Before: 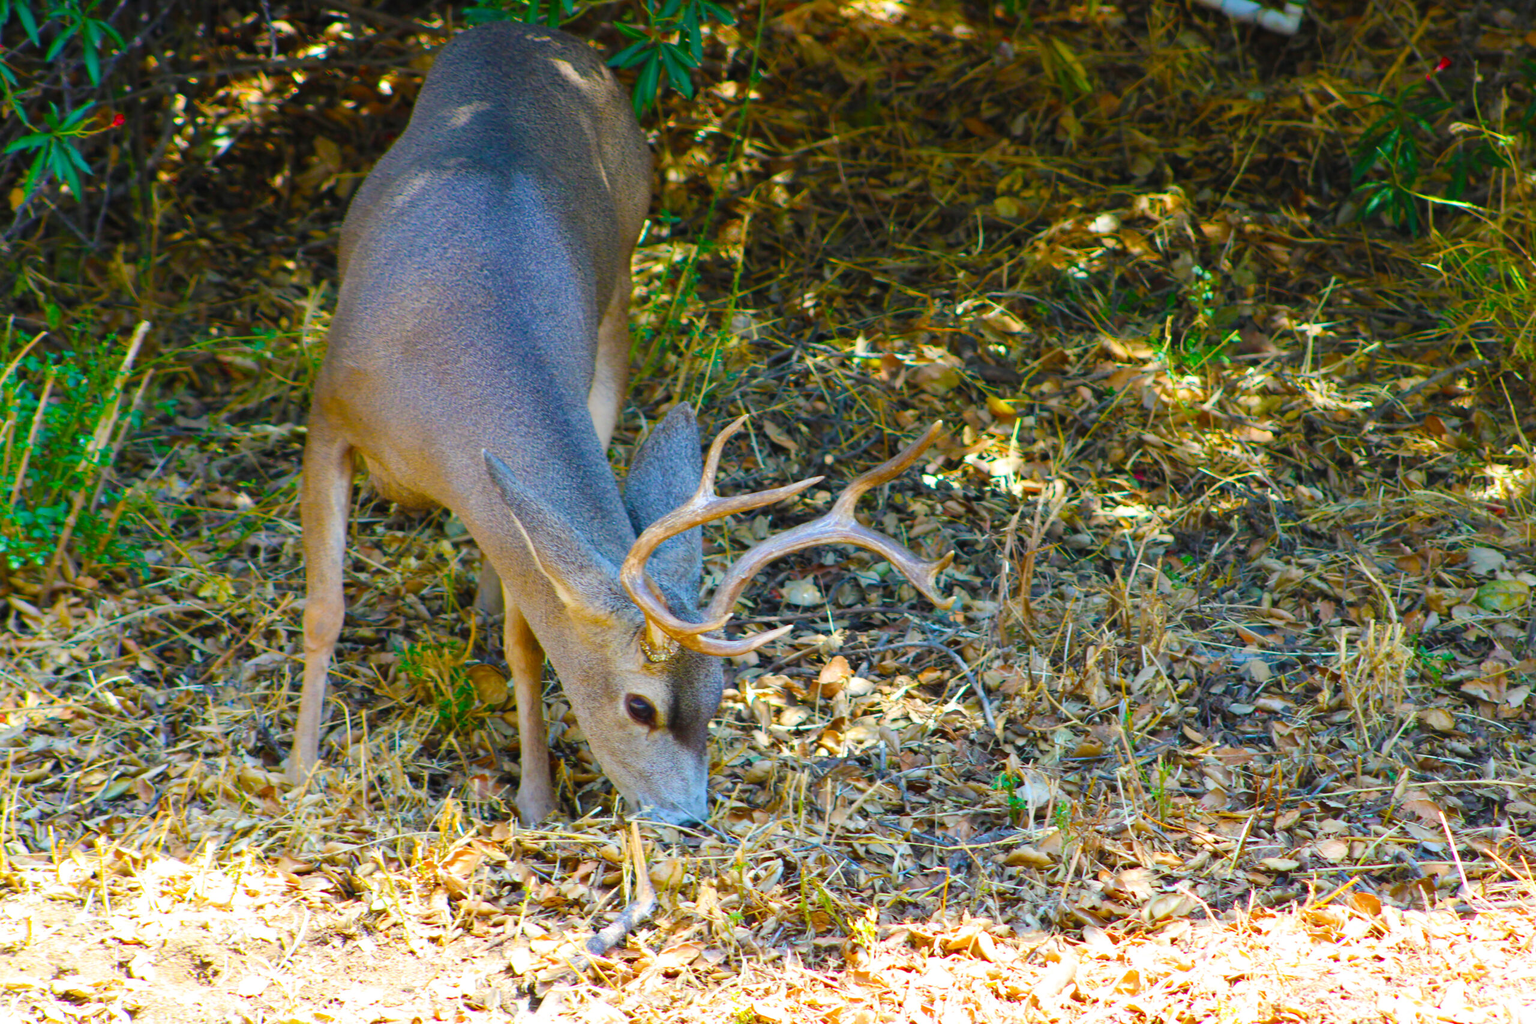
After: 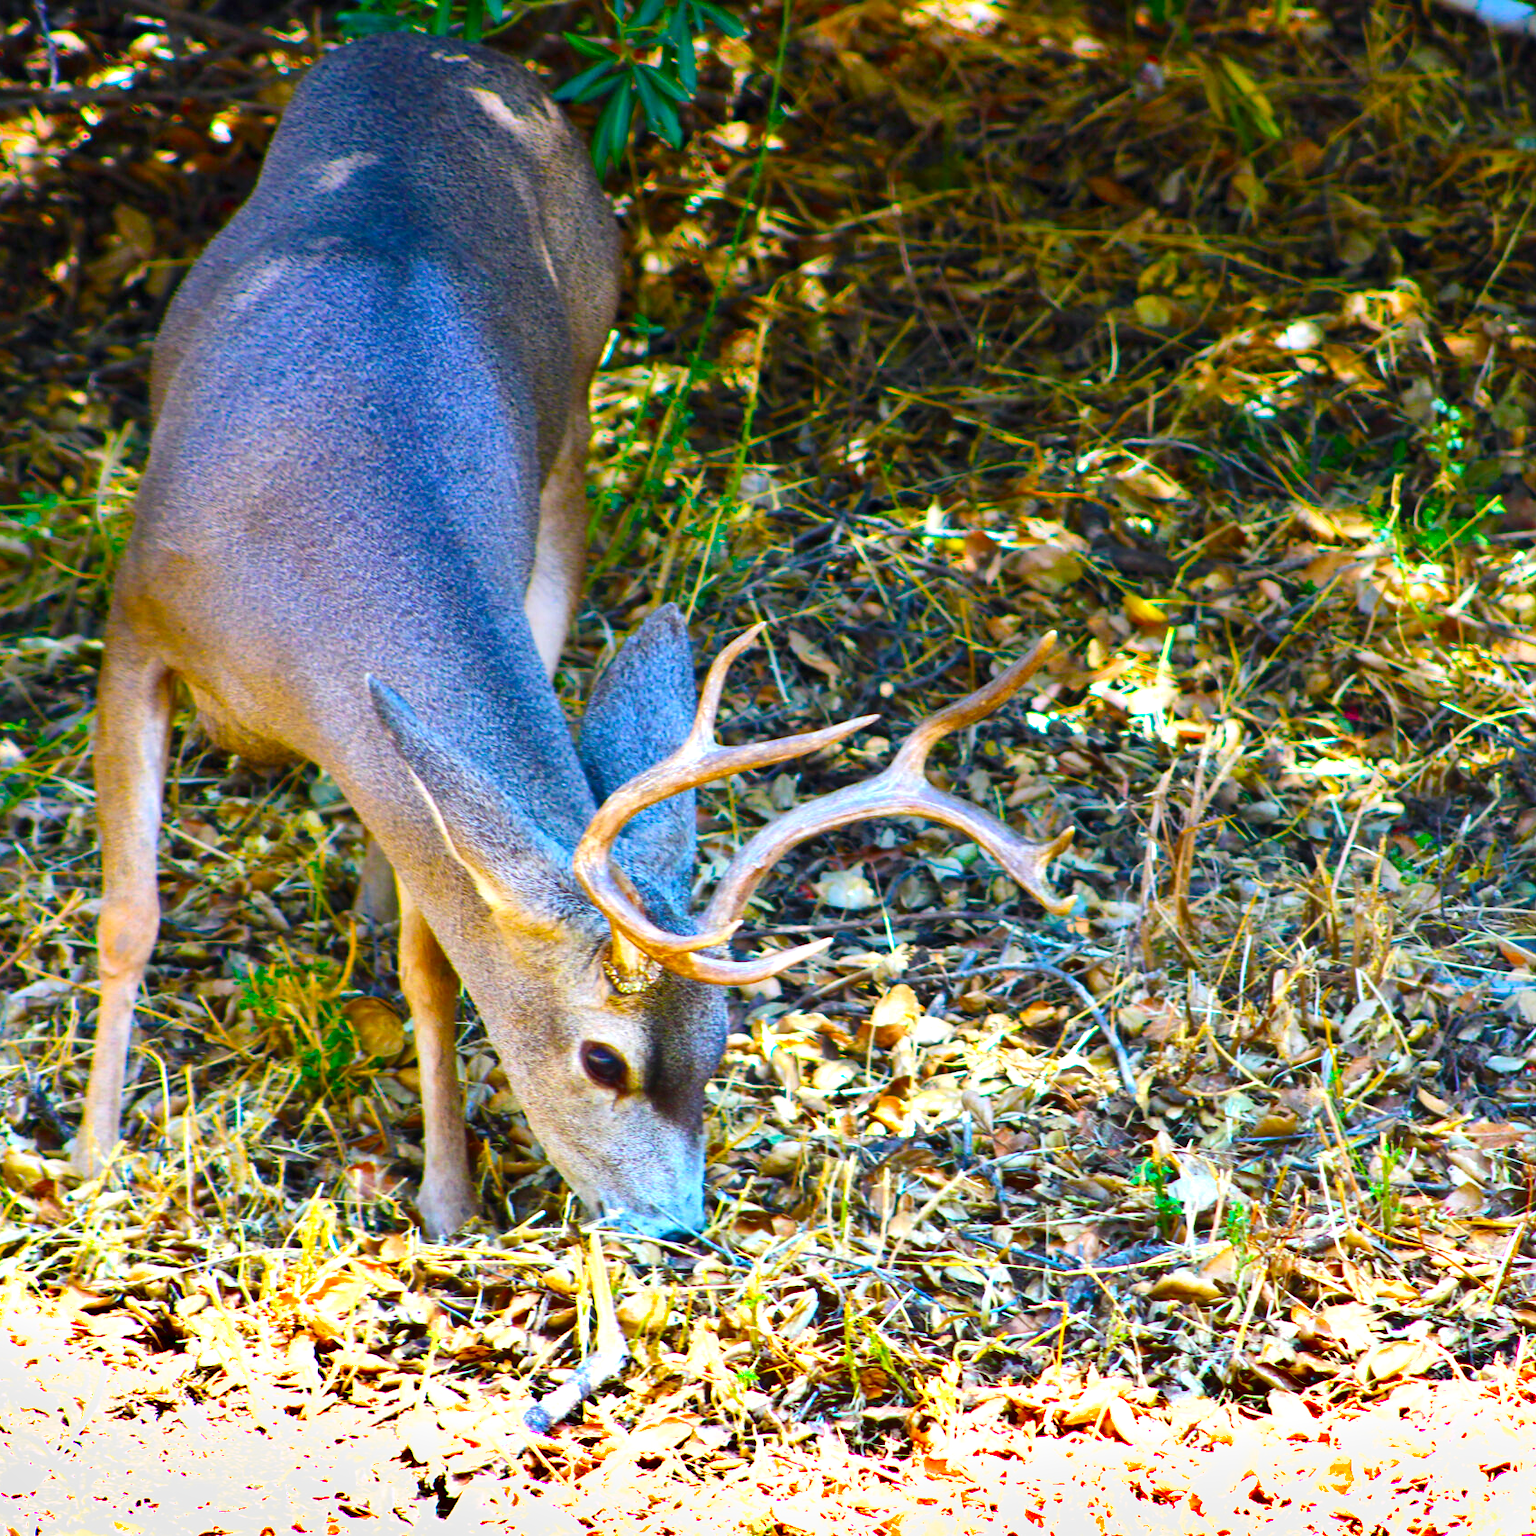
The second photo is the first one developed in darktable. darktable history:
crop and rotate: left 15.546%, right 17.787%
shadows and highlights: shadows 43.71, white point adjustment -1.46, soften with gaussian
contrast brightness saturation: contrast 0.13, brightness -0.05, saturation 0.16
exposure: black level correction 0, exposure 1 EV, compensate exposure bias true, compensate highlight preservation false
graduated density: hue 238.83°, saturation 50%
local contrast: mode bilateral grid, contrast 20, coarseness 50, detail 120%, midtone range 0.2
